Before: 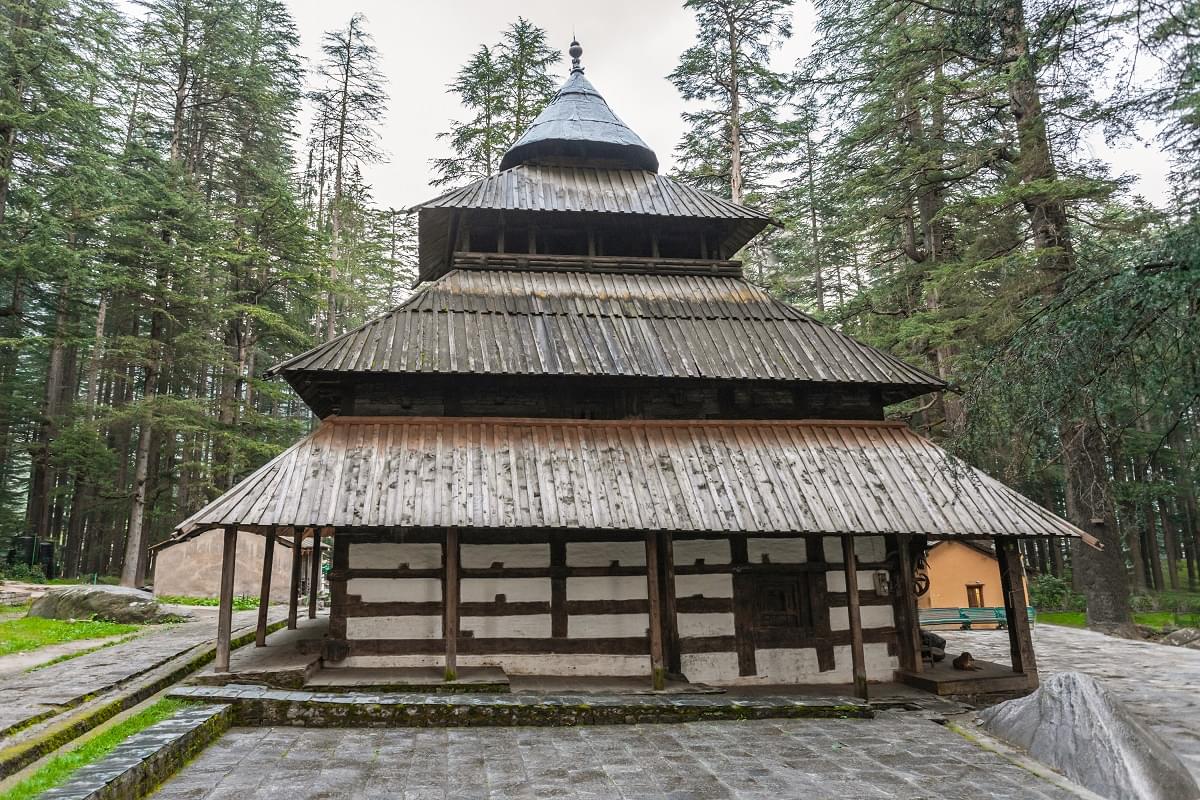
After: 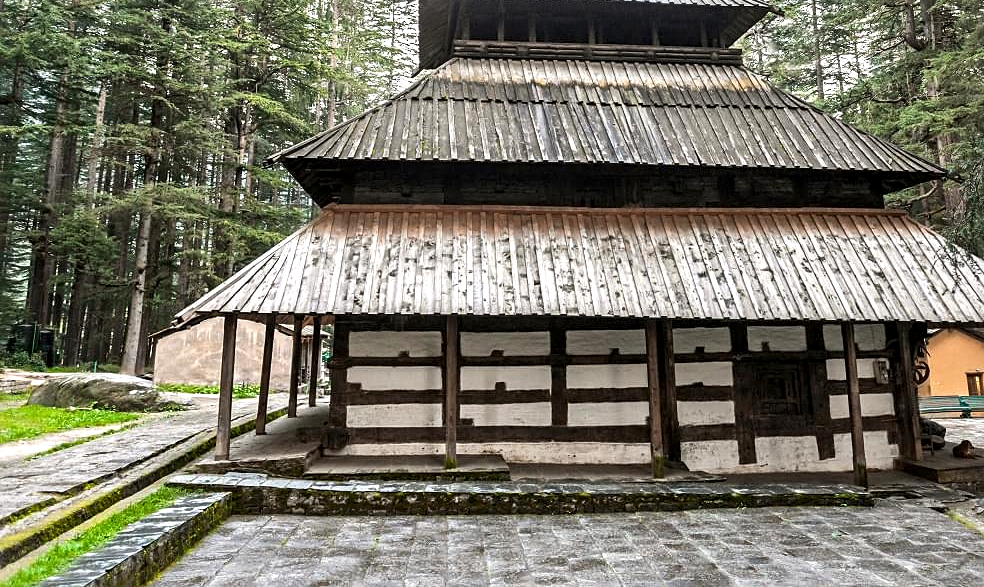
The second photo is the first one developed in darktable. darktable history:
local contrast: mode bilateral grid, contrast 20, coarseness 50, detail 179%, midtone range 0.2
crop: top 26.531%, right 17.959%
exposure: exposure 0.2 EV, compensate highlight preservation false
sharpen: amount 0.2
tone equalizer: -8 EV -0.417 EV, -7 EV -0.389 EV, -6 EV -0.333 EV, -5 EV -0.222 EV, -3 EV 0.222 EV, -2 EV 0.333 EV, -1 EV 0.389 EV, +0 EV 0.417 EV, edges refinement/feathering 500, mask exposure compensation -1.57 EV, preserve details no
